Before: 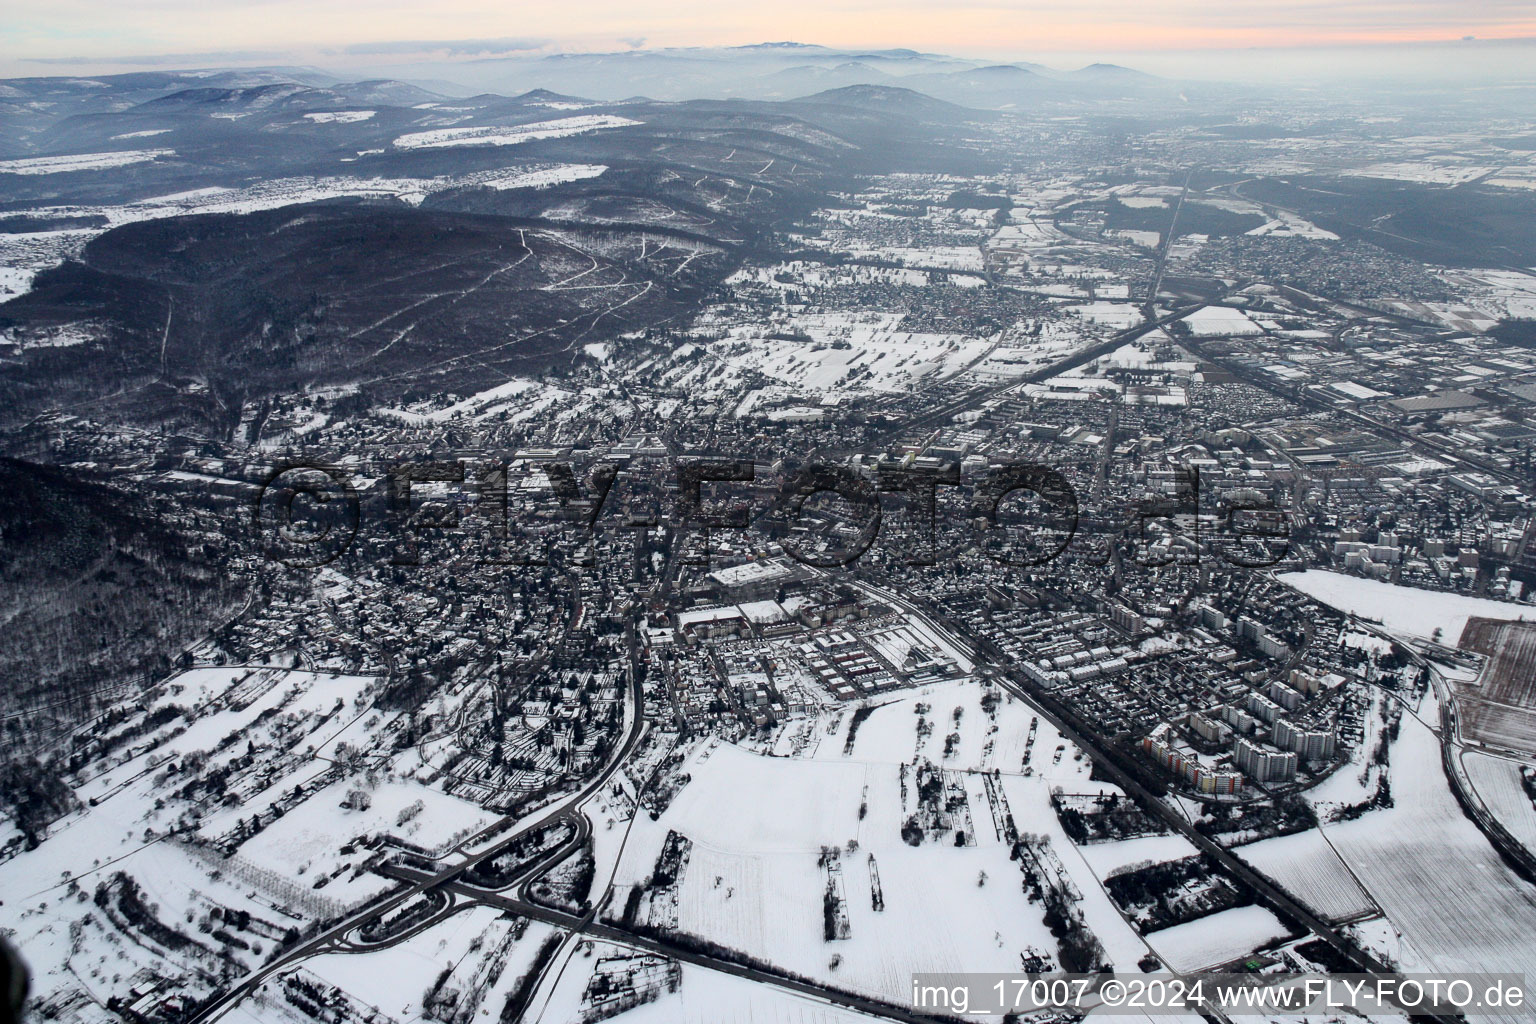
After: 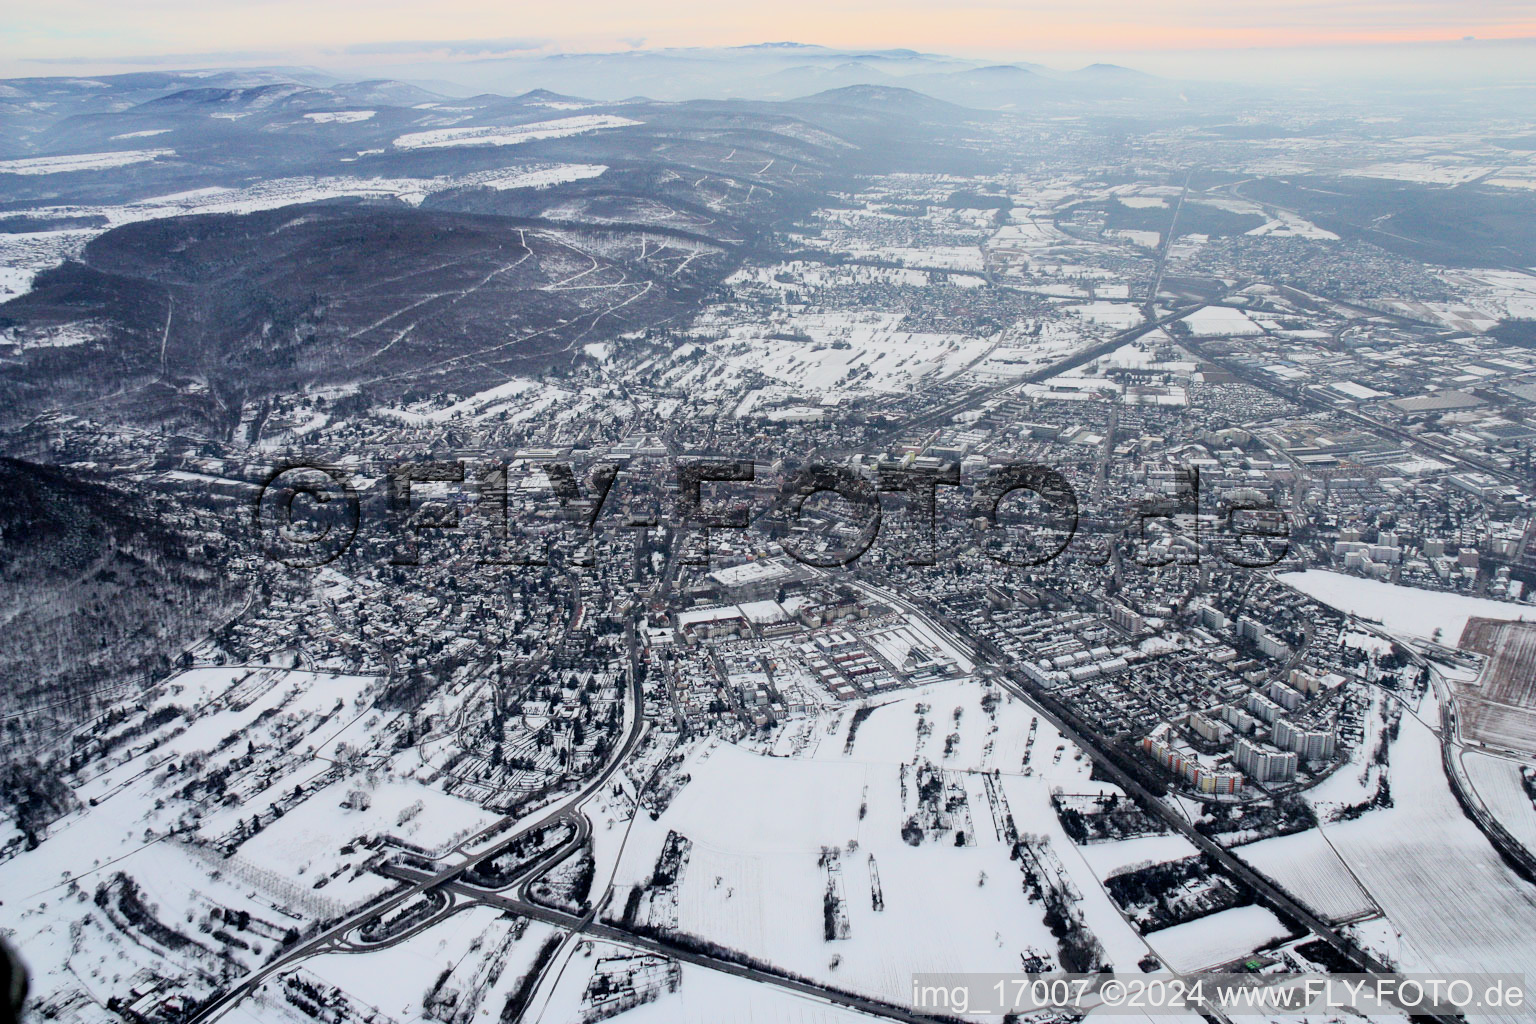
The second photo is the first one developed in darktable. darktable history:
exposure: black level correction 0, exposure 1.001 EV, compensate highlight preservation false
filmic rgb: black relative exposure -6.58 EV, white relative exposure 4.73 EV, threshold 5.97 EV, hardness 3.11, contrast 0.798, color science v6 (2022), enable highlight reconstruction true
